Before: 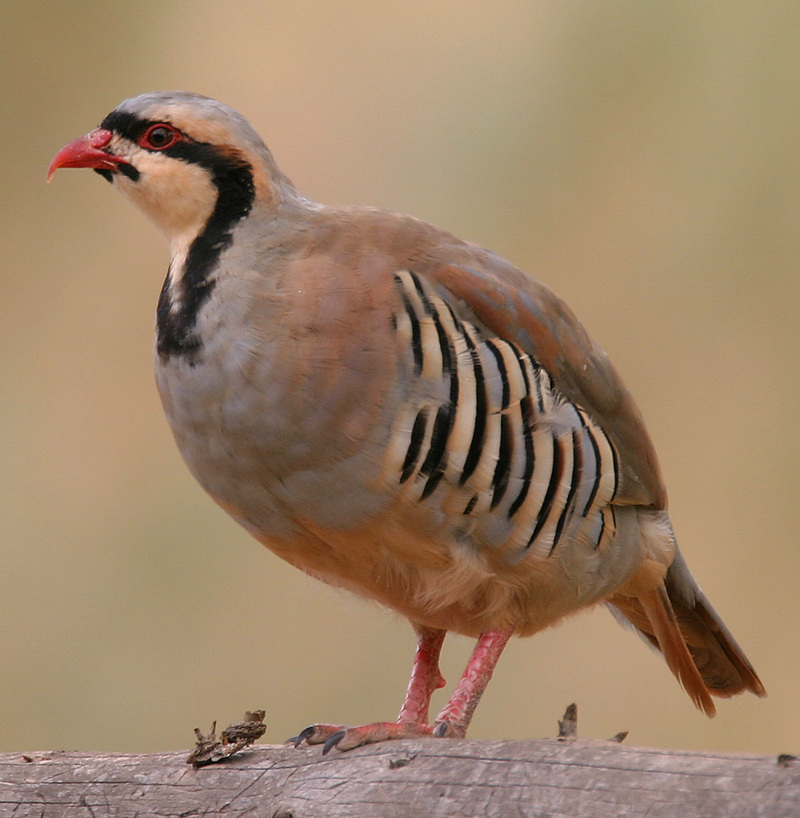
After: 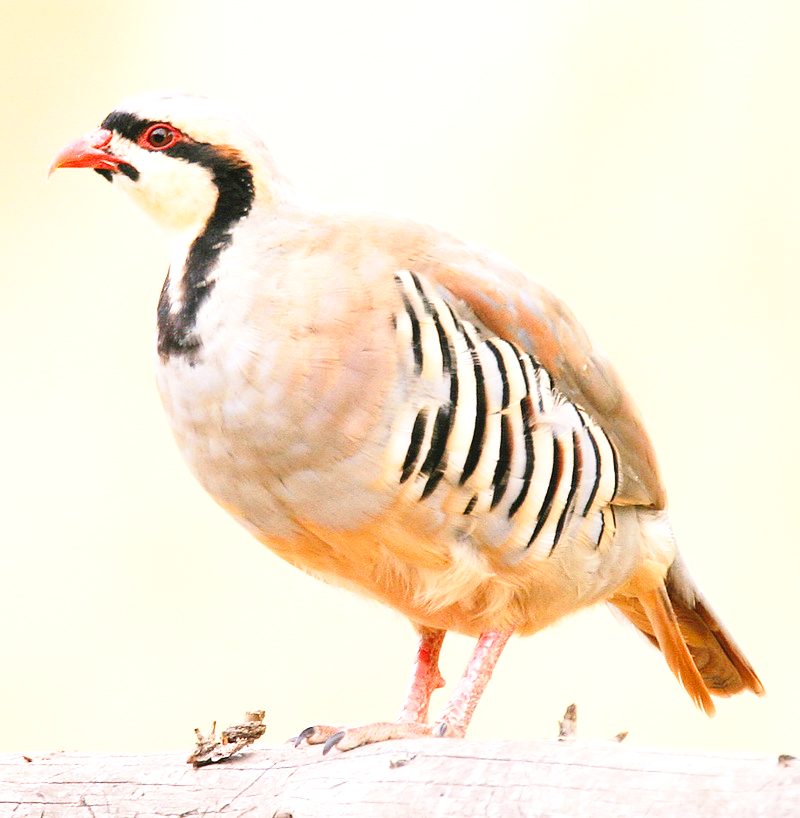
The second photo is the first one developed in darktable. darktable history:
exposure: black level correction 0, exposure 1.744 EV, compensate exposure bias true, compensate highlight preservation false
base curve: curves: ch0 [(0, 0) (0.028, 0.03) (0.121, 0.232) (0.46, 0.748) (0.859, 0.968) (1, 1)], preserve colors none
